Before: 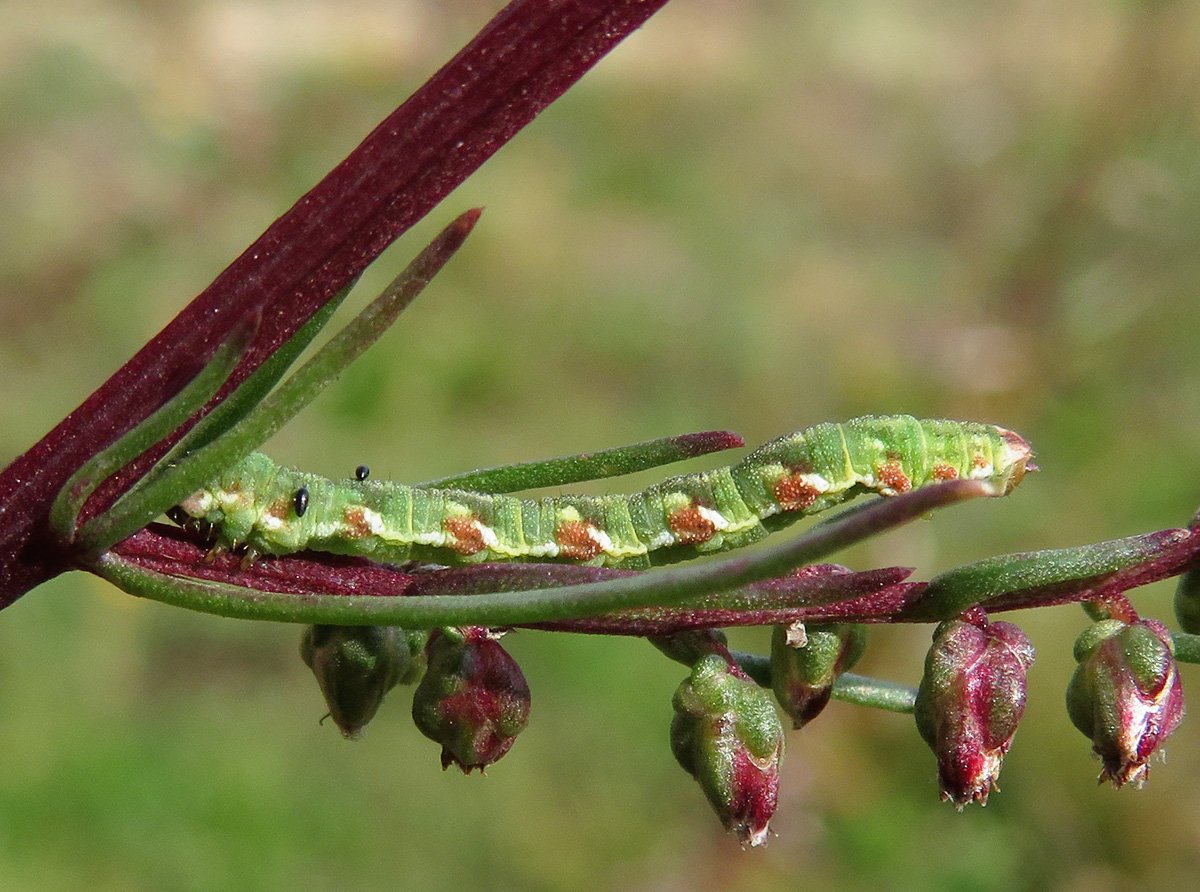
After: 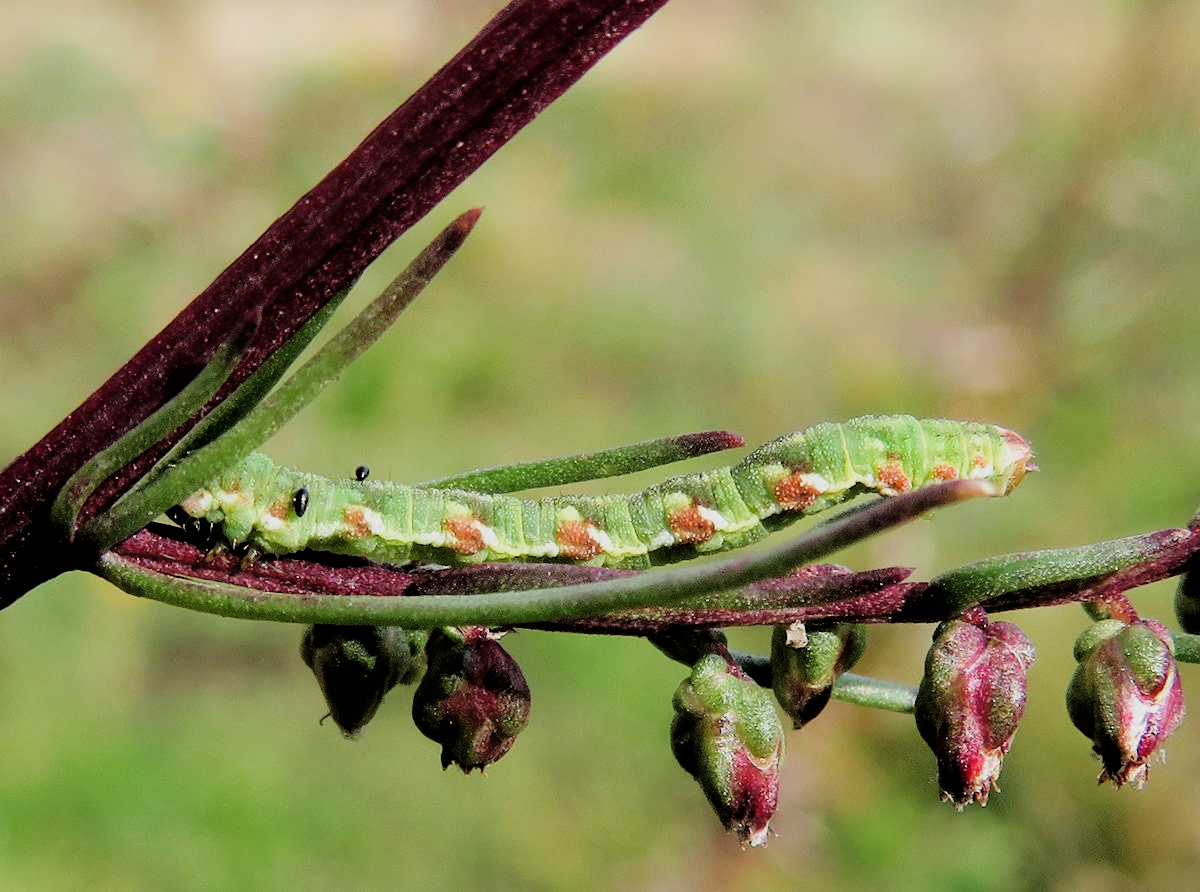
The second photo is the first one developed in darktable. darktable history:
filmic rgb: black relative exposure -4.11 EV, white relative exposure 5.12 EV, hardness 2.14, contrast 1.163
tone equalizer: -8 EV -0.716 EV, -7 EV -0.703 EV, -6 EV -0.6 EV, -5 EV -0.398 EV, -3 EV 0.368 EV, -2 EV 0.6 EV, -1 EV 0.682 EV, +0 EV 0.773 EV
